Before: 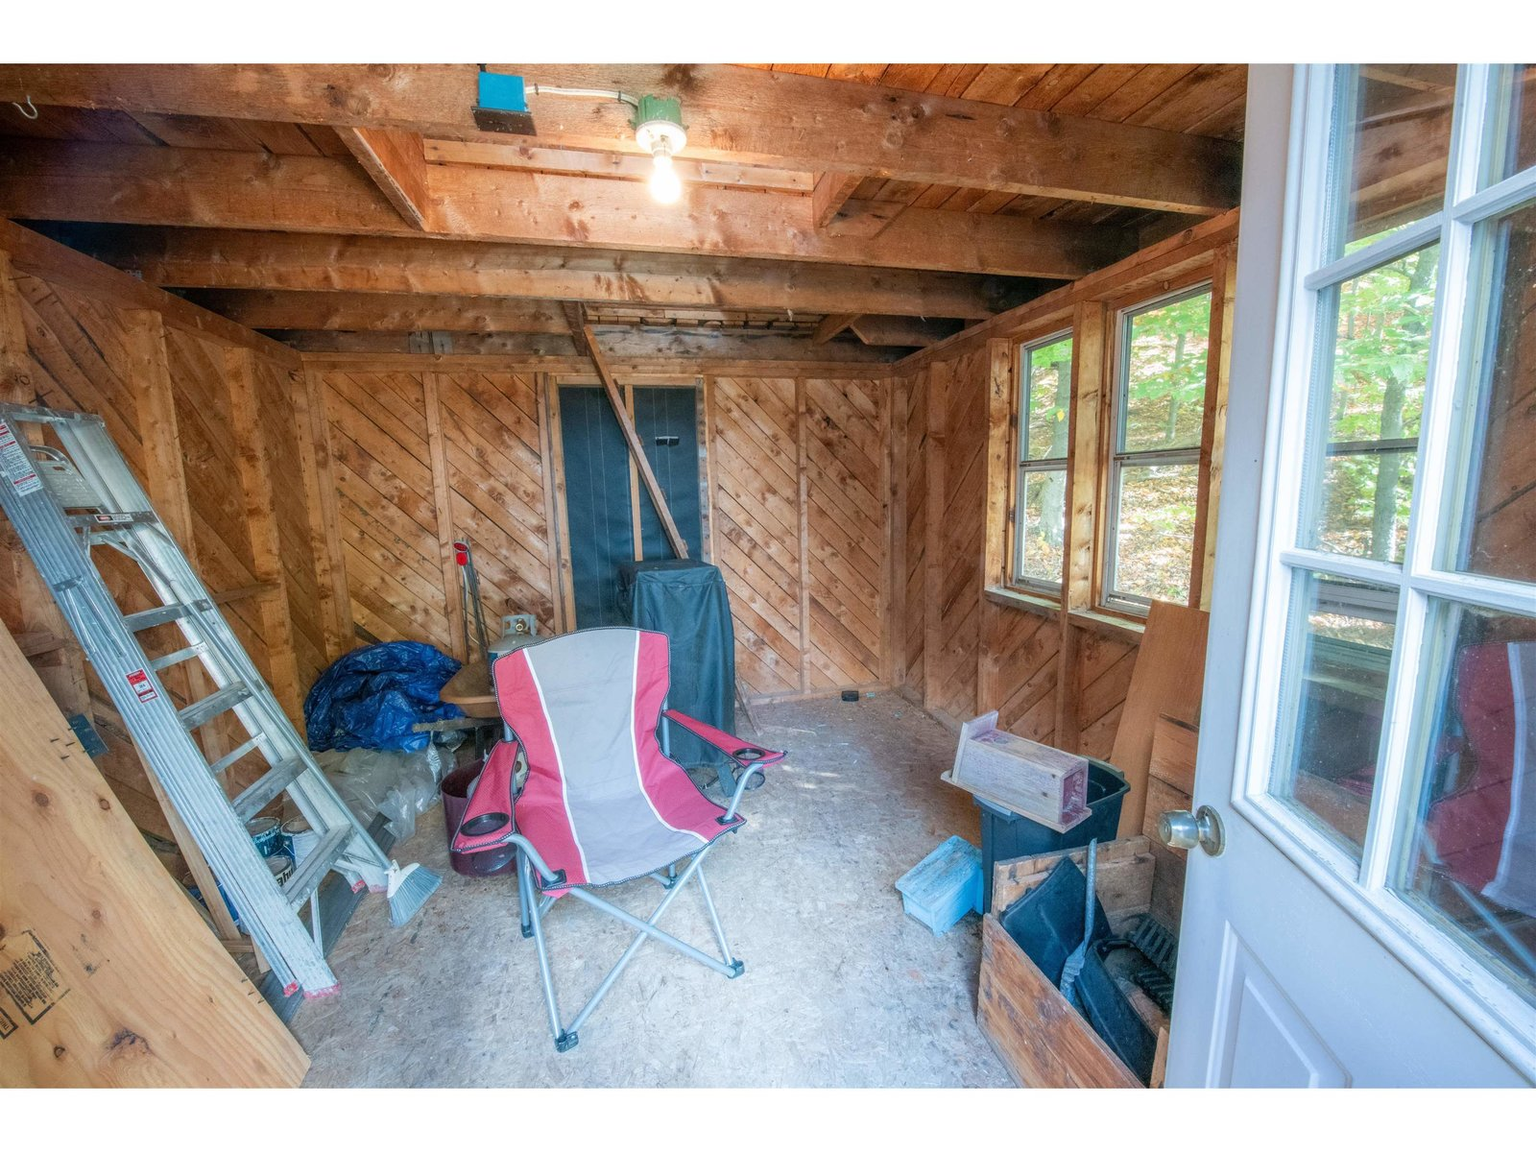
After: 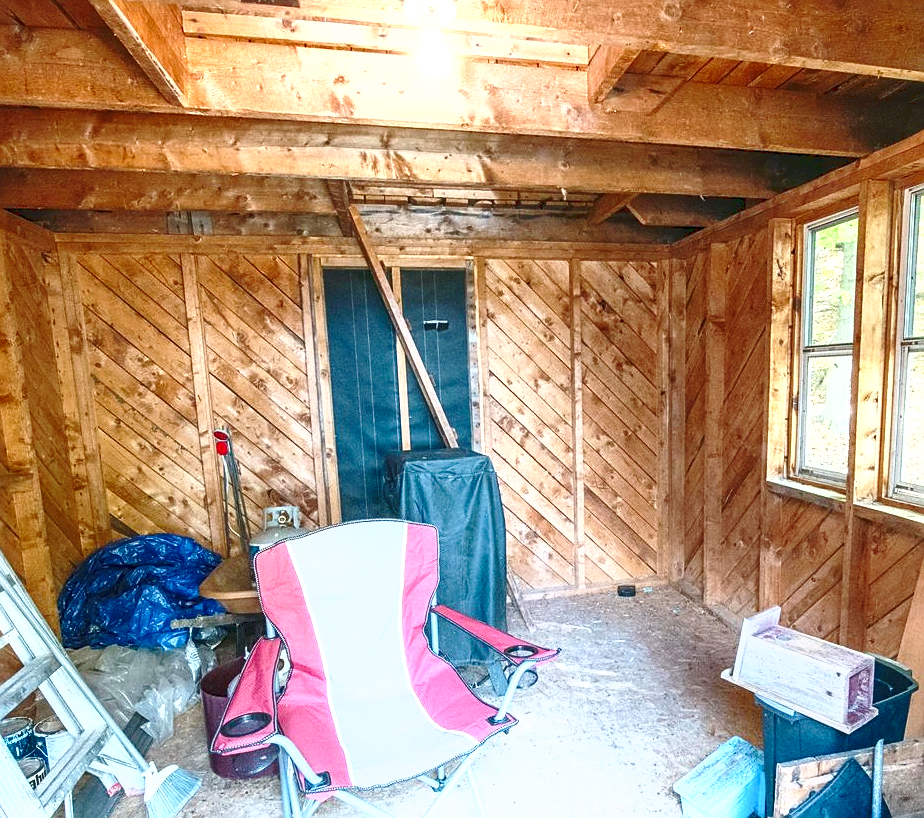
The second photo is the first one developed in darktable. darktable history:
crop: left 16.202%, top 11.208%, right 26.045%, bottom 20.557%
sharpen: on, module defaults
tone curve: curves: ch0 [(0, 0.081) (0.483, 0.453) (0.881, 0.992)]
base curve: curves: ch0 [(0, 0) (0.028, 0.03) (0.121, 0.232) (0.46, 0.748) (0.859, 0.968) (1, 1)], preserve colors none
